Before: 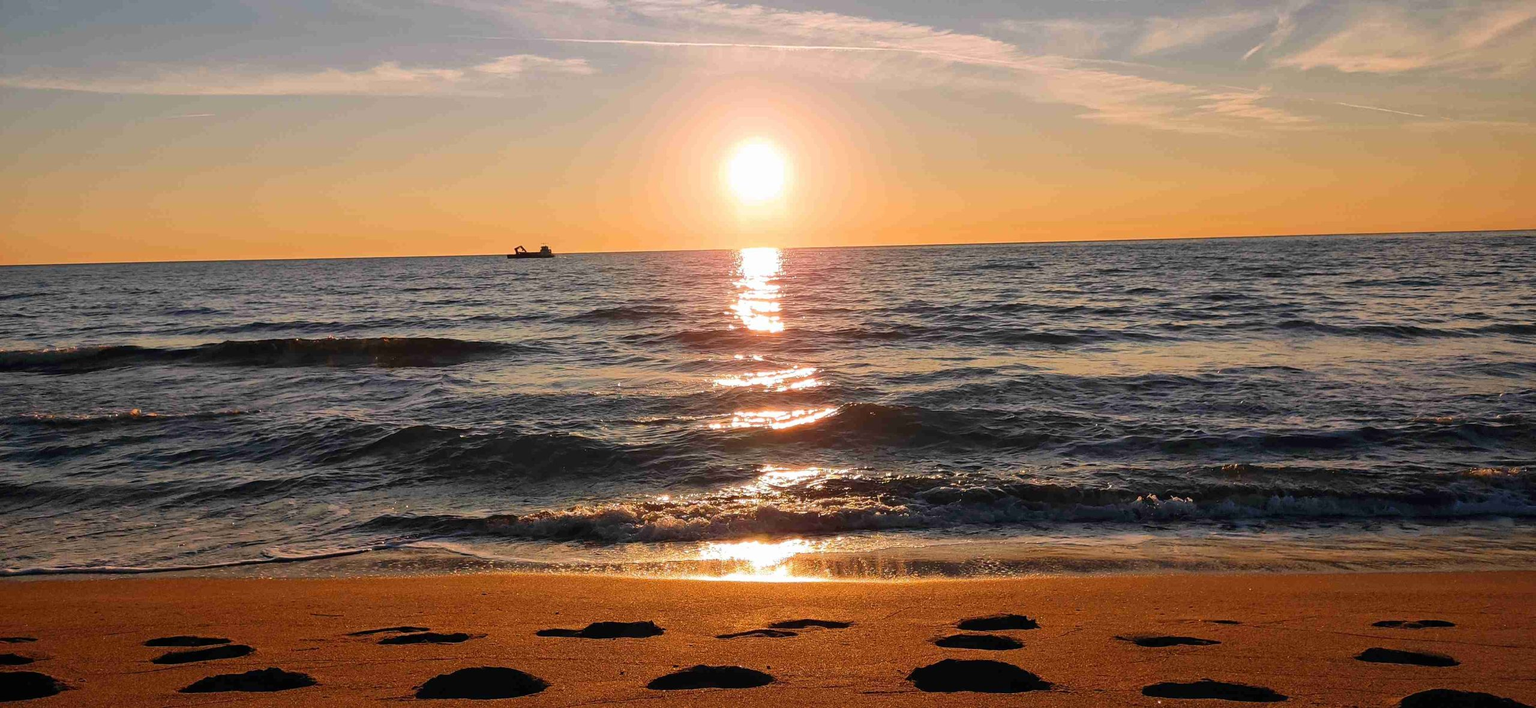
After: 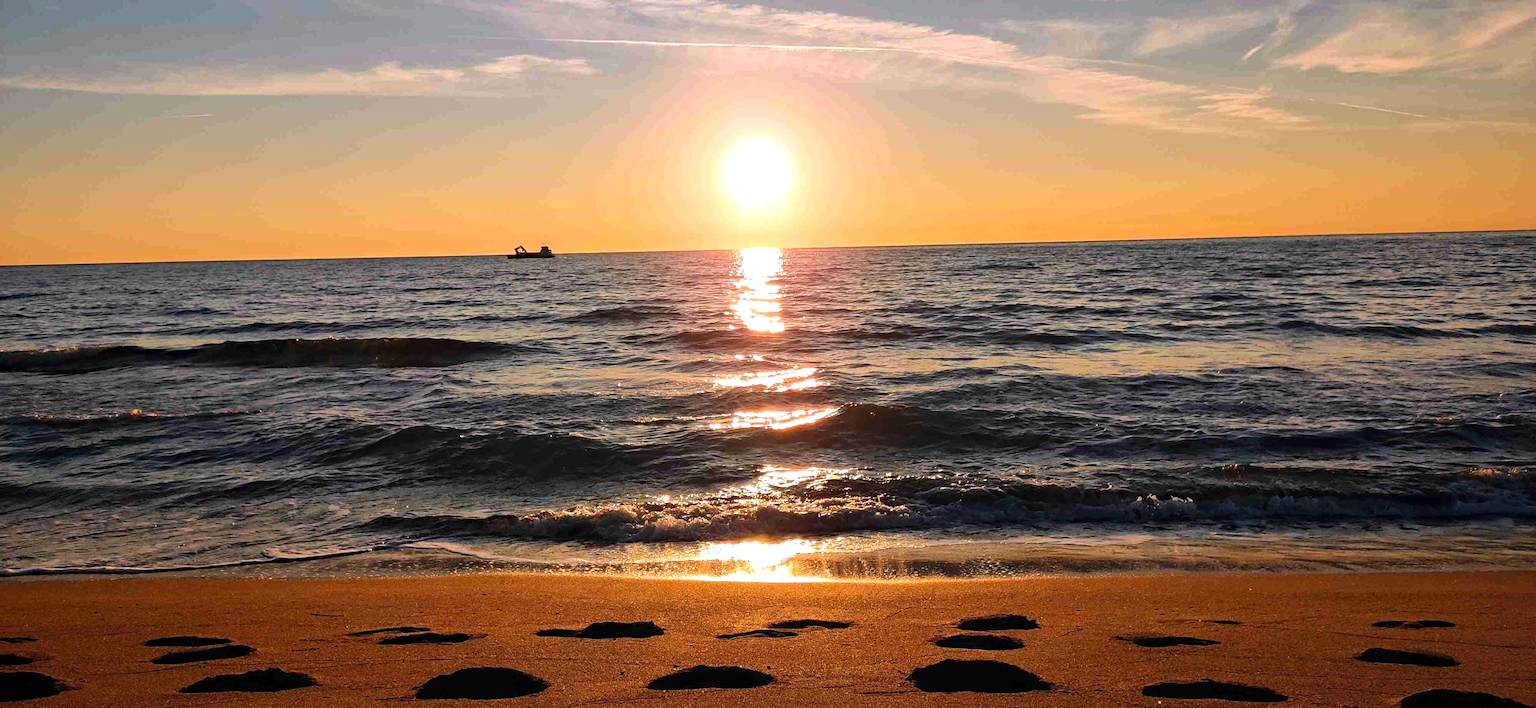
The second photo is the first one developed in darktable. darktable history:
tone equalizer: -8 EV -0.387 EV, -7 EV -0.386 EV, -6 EV -0.35 EV, -5 EV -0.2 EV, -3 EV 0.213 EV, -2 EV 0.314 EV, -1 EV 0.401 EV, +0 EV 0.447 EV, edges refinement/feathering 500, mask exposure compensation -1.57 EV, preserve details no
haze removal: compatibility mode true, adaptive false
